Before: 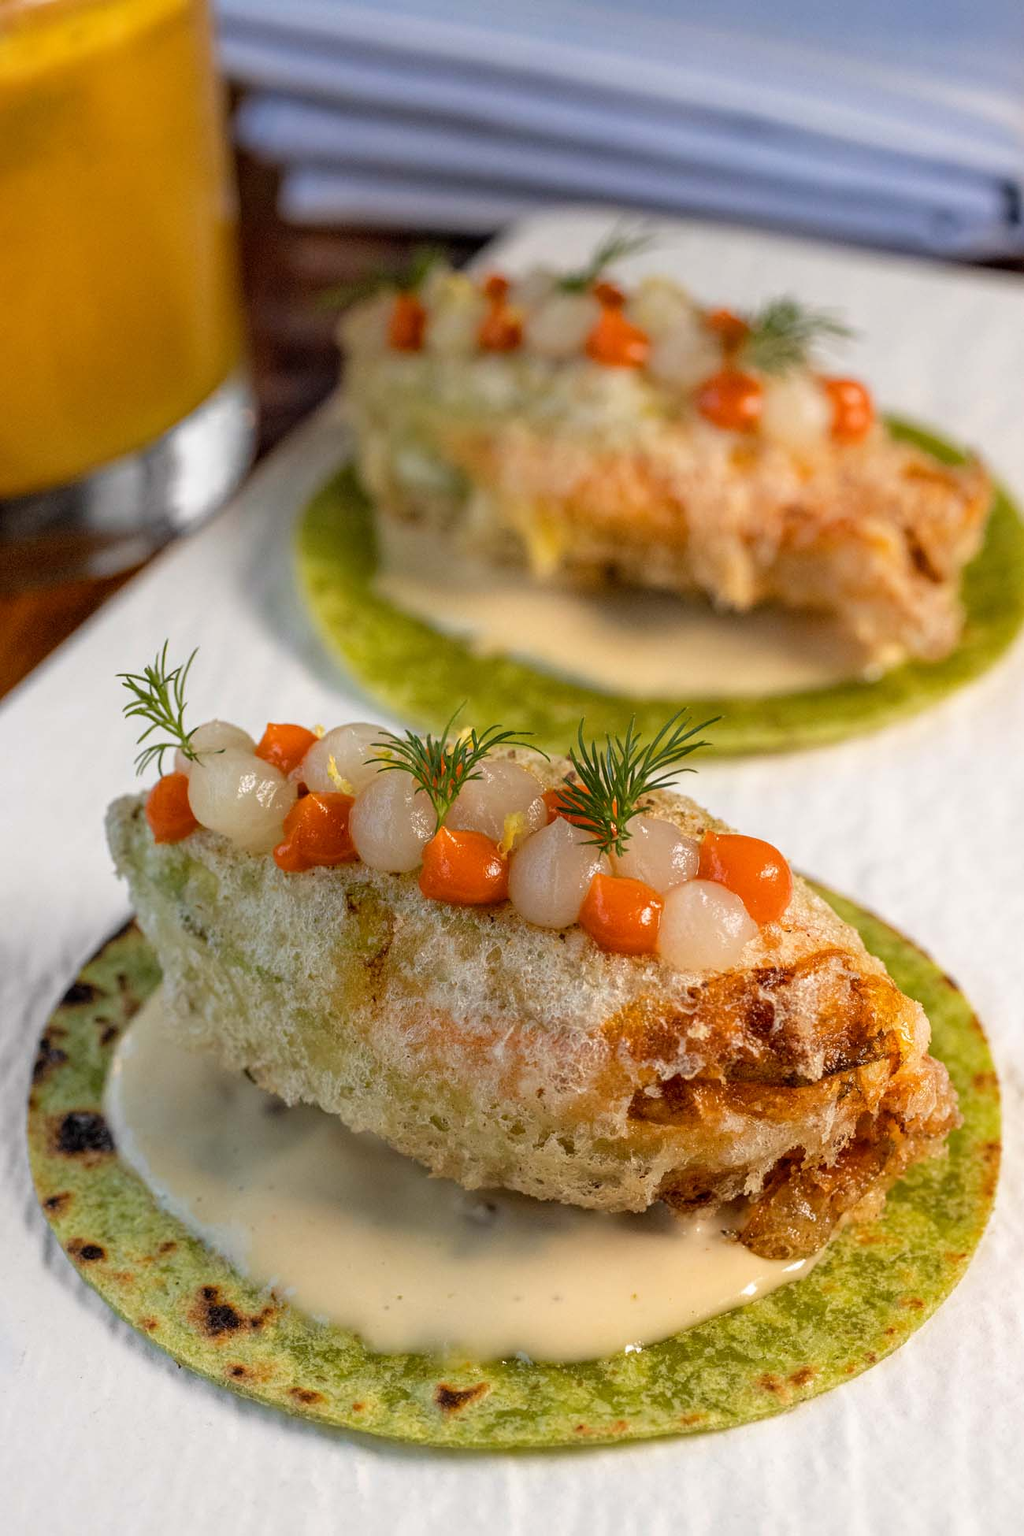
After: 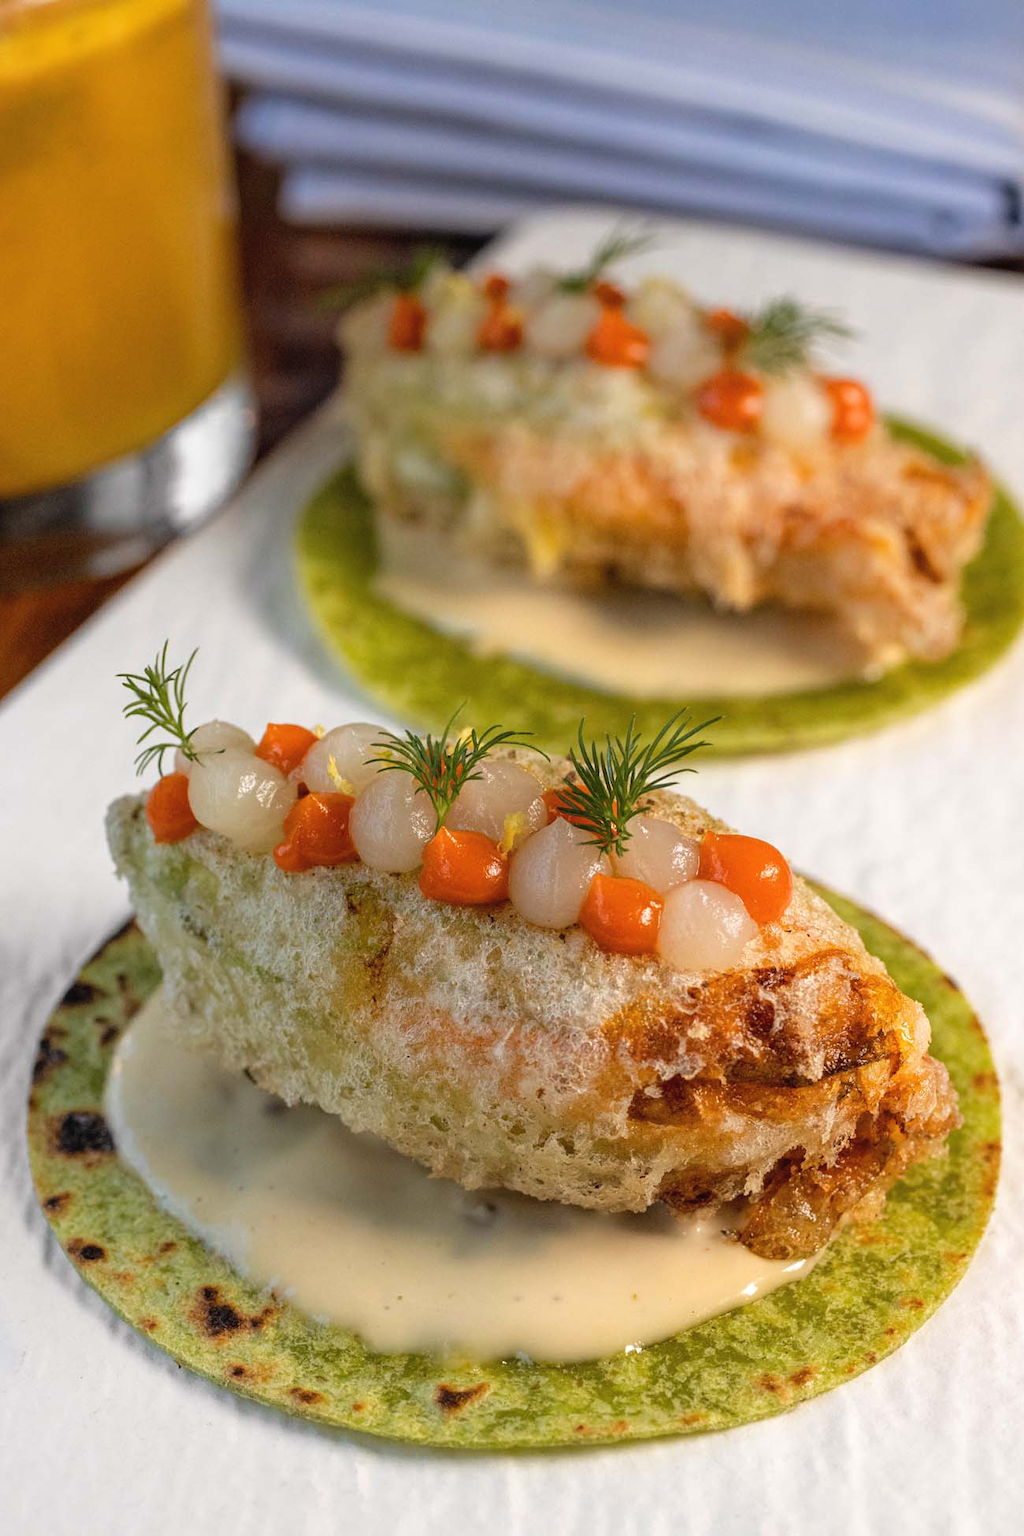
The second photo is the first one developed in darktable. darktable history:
exposure: black level correction -0.003, exposure 0.04 EV, compensate highlight preservation false
